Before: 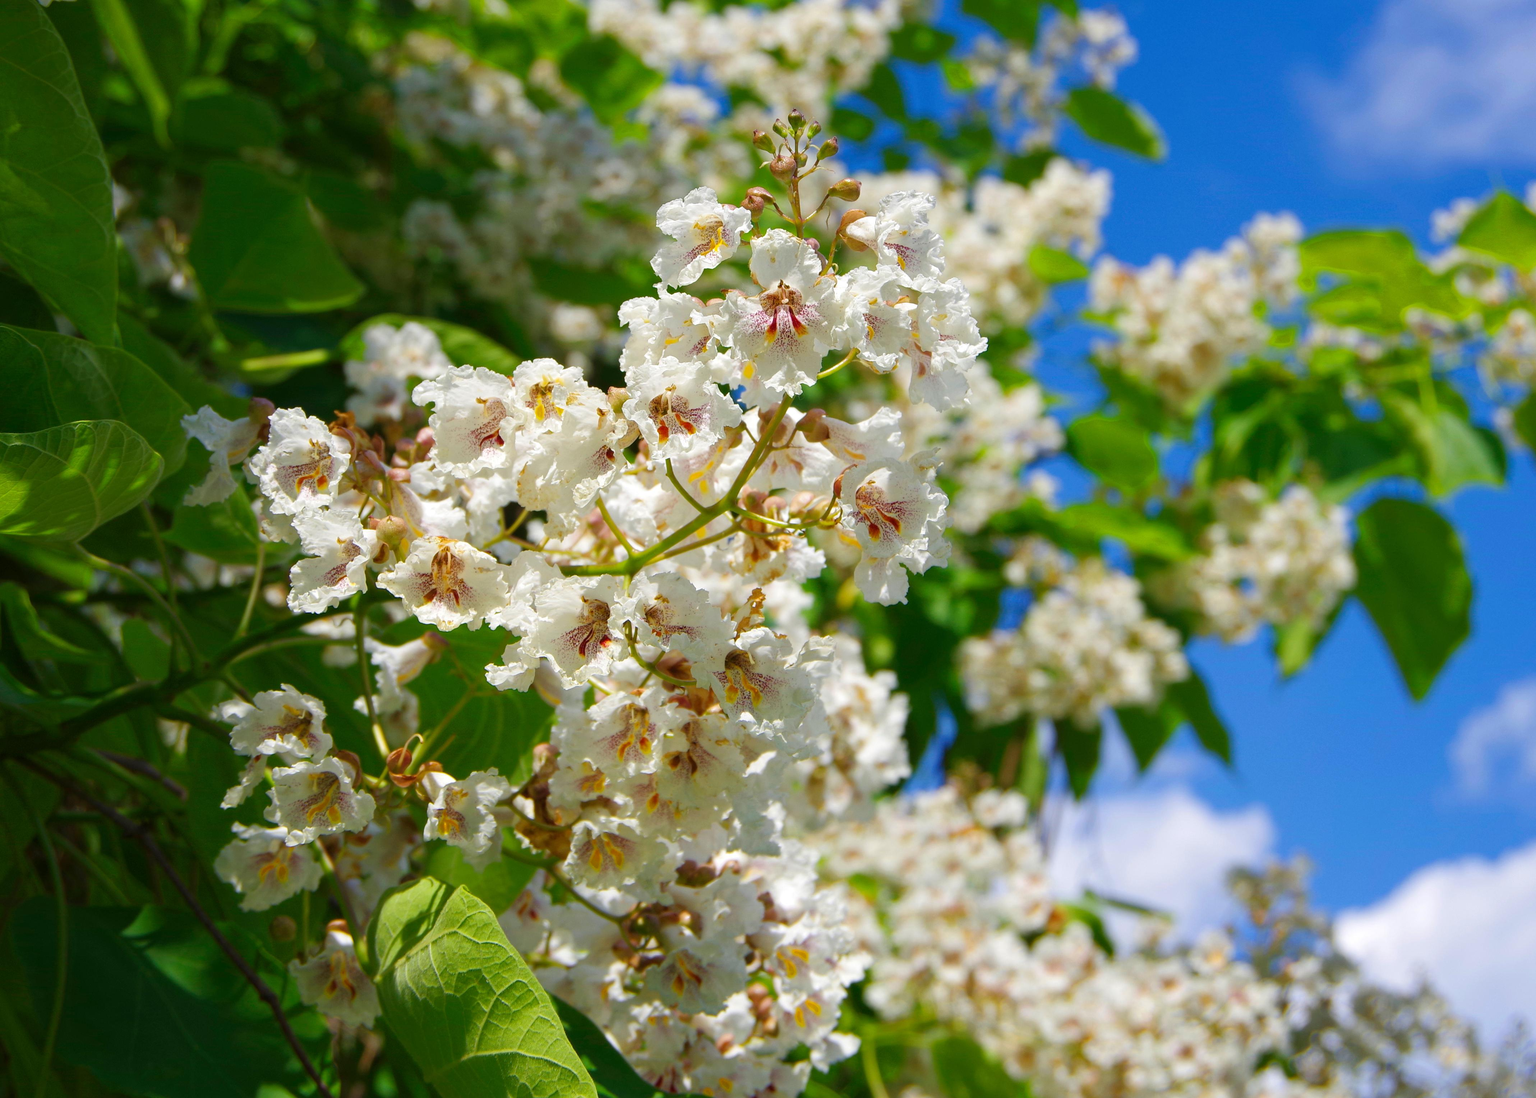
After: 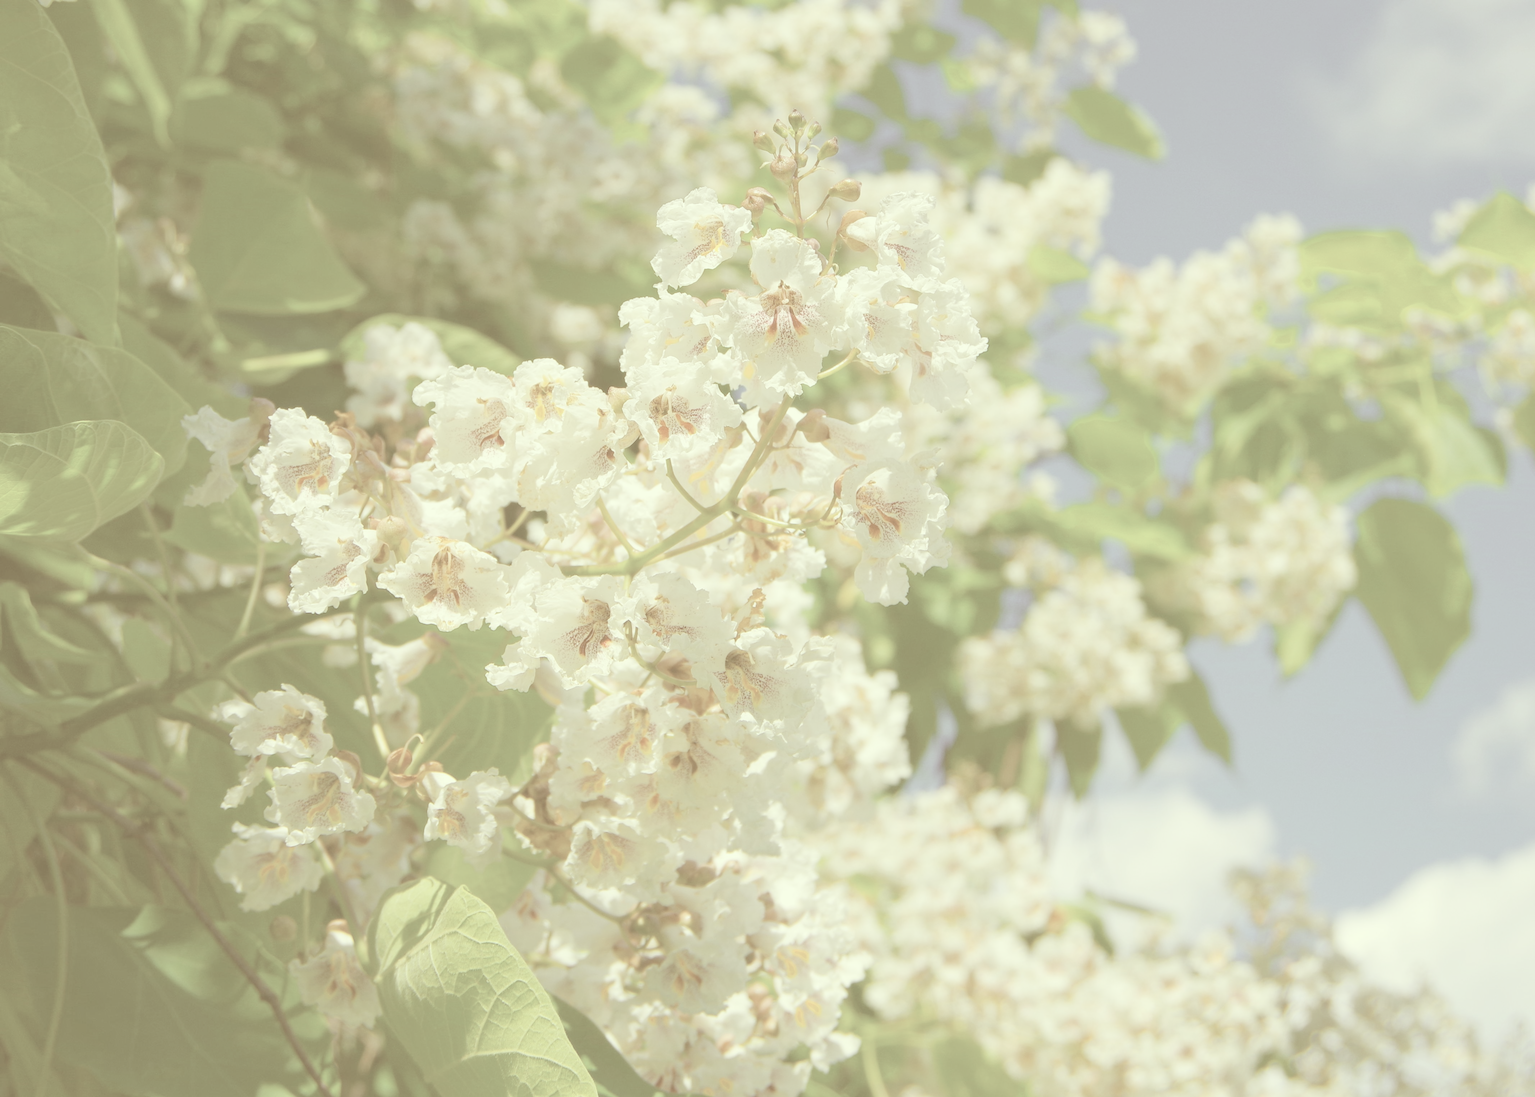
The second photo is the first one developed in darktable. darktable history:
exposure: black level correction 0, exposure 0.693 EV, compensate highlight preservation false
color correction: highlights a* -5.37, highlights b* 9.8, shadows a* 9.9, shadows b* 24.86
contrast brightness saturation: contrast -0.326, brightness 0.757, saturation -0.788
